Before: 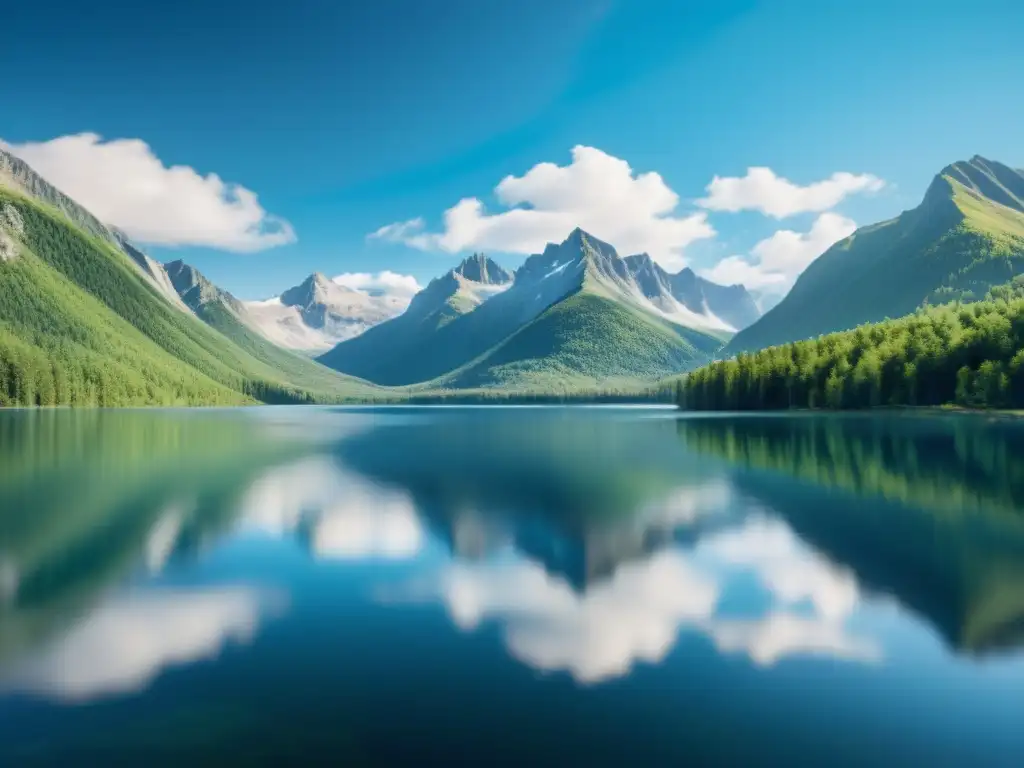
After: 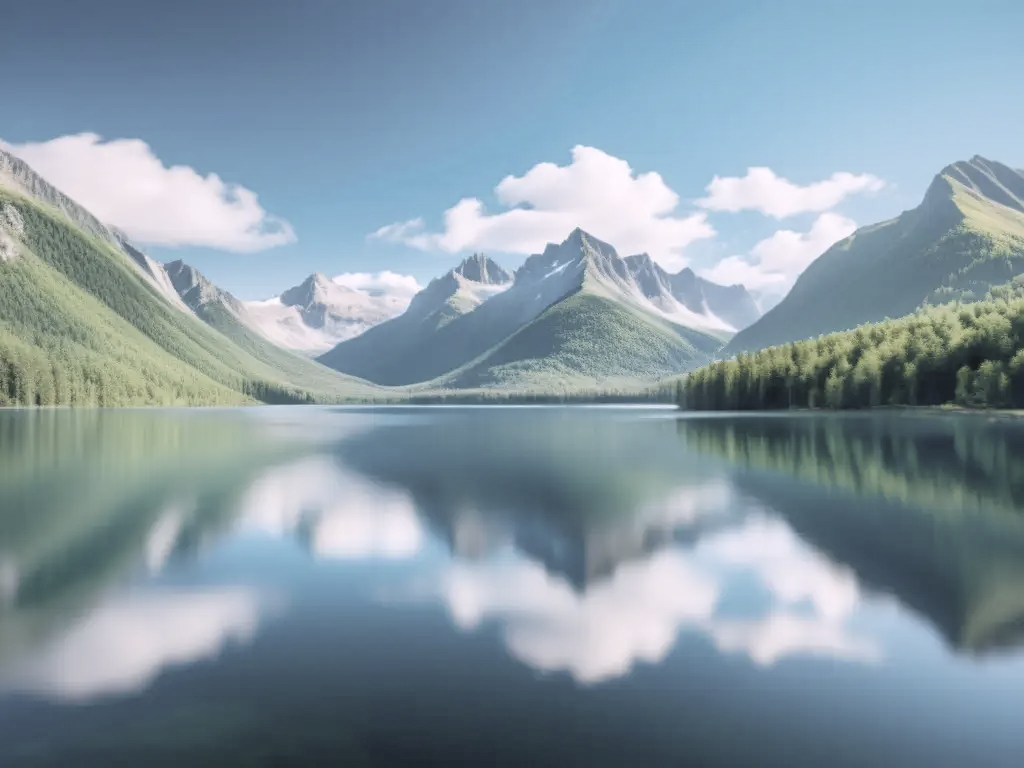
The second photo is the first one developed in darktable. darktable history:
white balance: red 1.05, blue 1.072
contrast brightness saturation: brightness 0.18, saturation -0.5
